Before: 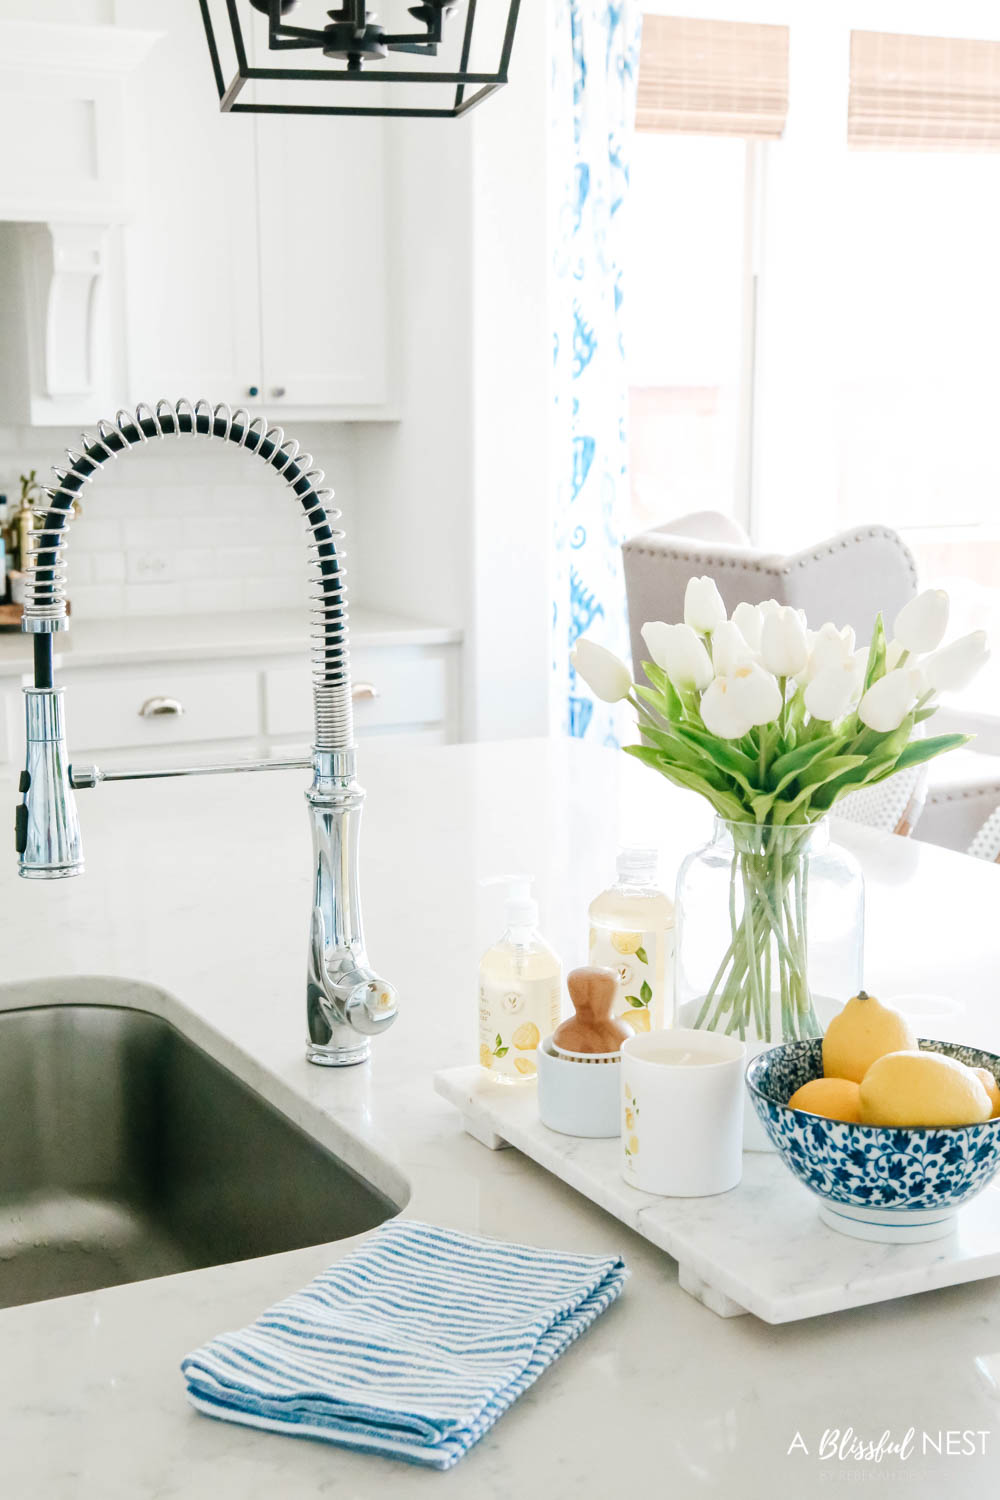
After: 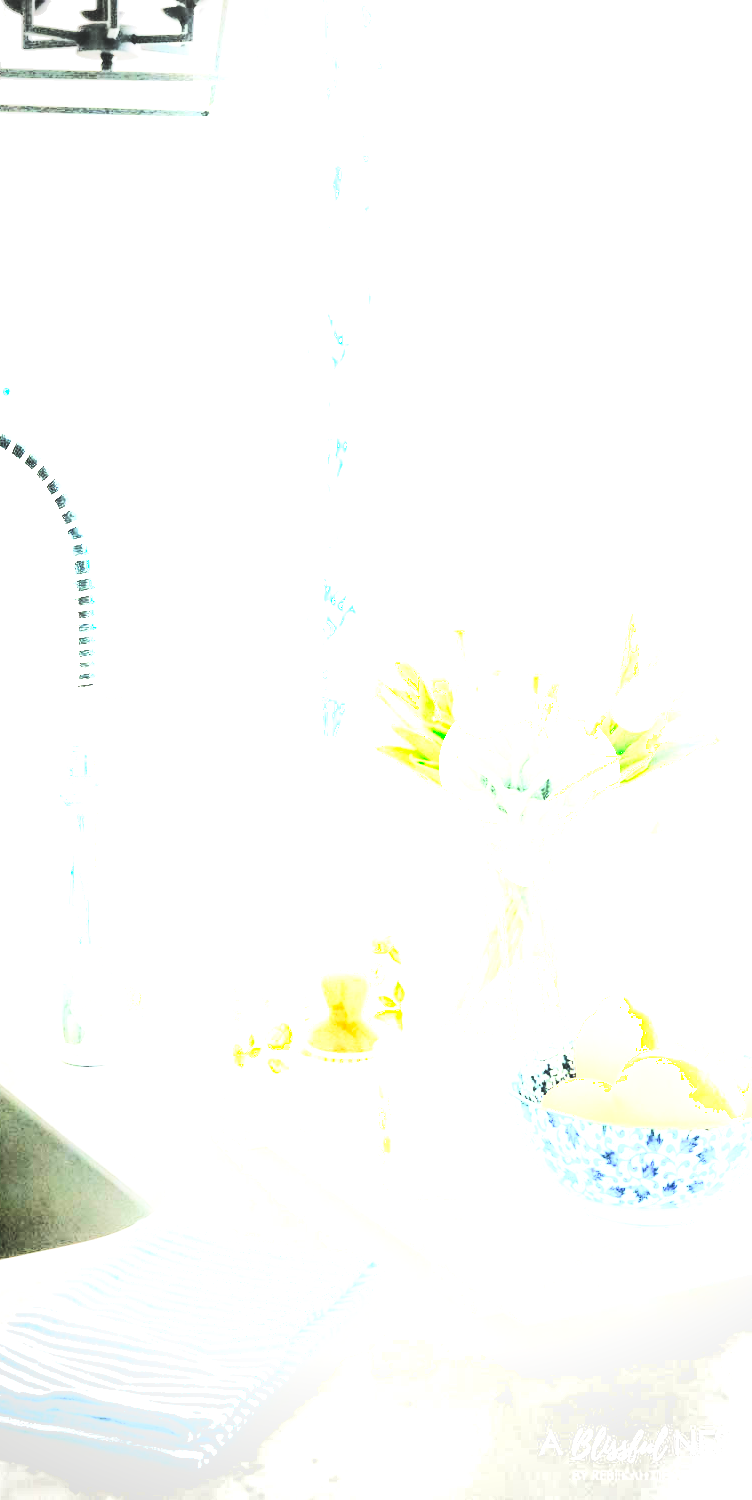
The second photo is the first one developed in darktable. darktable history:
exposure: exposure 0.014 EV, compensate exposure bias true, compensate highlight preservation false
crop and rotate: left 24.767%
base curve: curves: ch0 [(0, 0) (0.032, 0.025) (0.121, 0.166) (0.206, 0.329) (0.605, 0.79) (1, 1)], preserve colors none
shadows and highlights: shadows -53.77, highlights 86.61, soften with gaussian
tone equalizer: -8 EV -0.772 EV, -7 EV -0.68 EV, -6 EV -0.594 EV, -5 EV -0.394 EV, -3 EV 0.385 EV, -2 EV 0.6 EV, -1 EV 0.696 EV, +0 EV 0.777 EV
vignetting: on, module defaults
local contrast: on, module defaults
